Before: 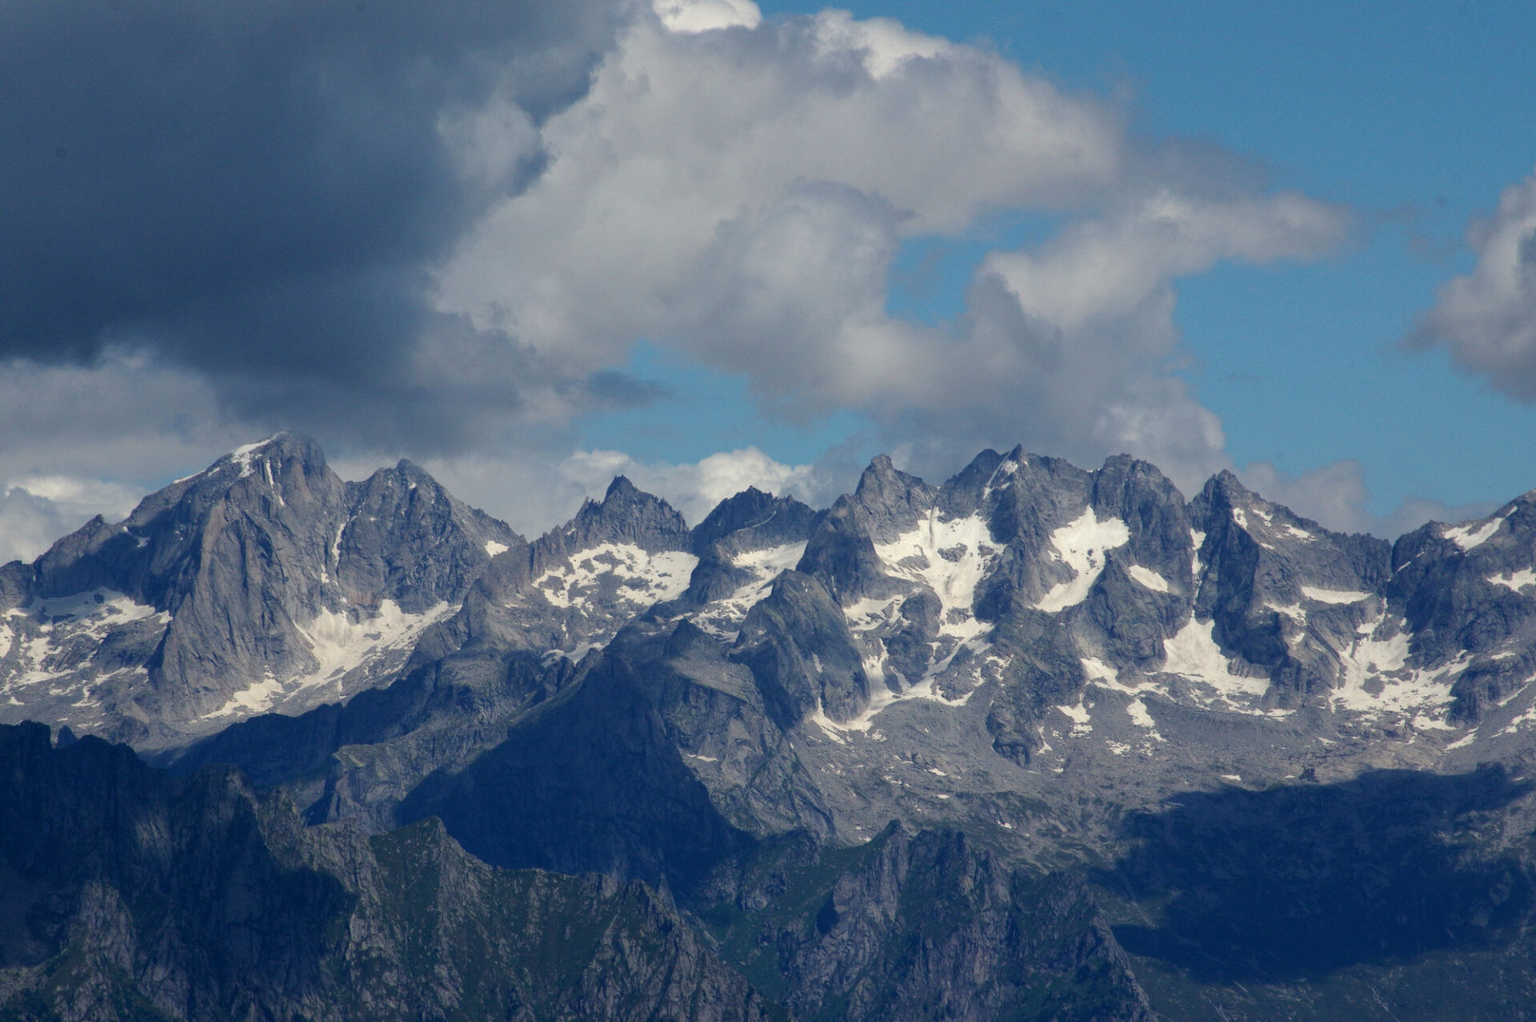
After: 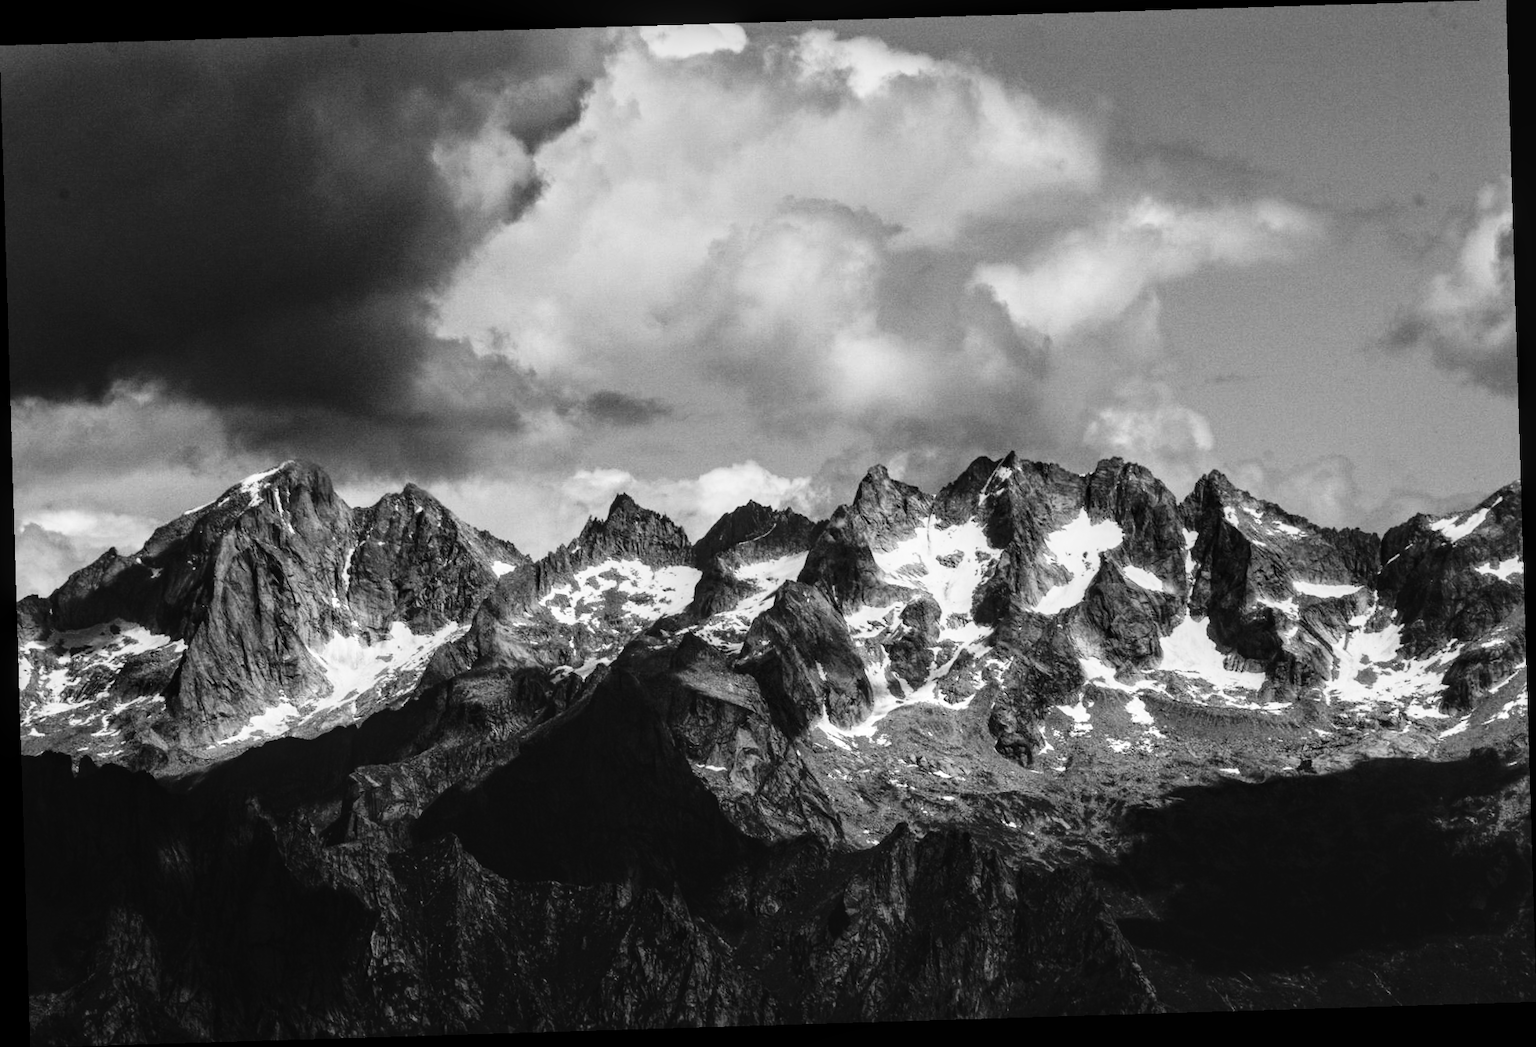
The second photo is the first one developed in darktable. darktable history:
tone curve: curves: ch0 [(0, 0) (0.003, 0.01) (0.011, 0.012) (0.025, 0.012) (0.044, 0.017) (0.069, 0.021) (0.1, 0.025) (0.136, 0.03) (0.177, 0.037) (0.224, 0.052) (0.277, 0.092) (0.335, 0.16) (0.399, 0.3) (0.468, 0.463) (0.543, 0.639) (0.623, 0.796) (0.709, 0.904) (0.801, 0.962) (0.898, 0.988) (1, 1)], preserve colors none
monochrome: size 1
local contrast: on, module defaults
rotate and perspective: rotation -1.75°, automatic cropping off
